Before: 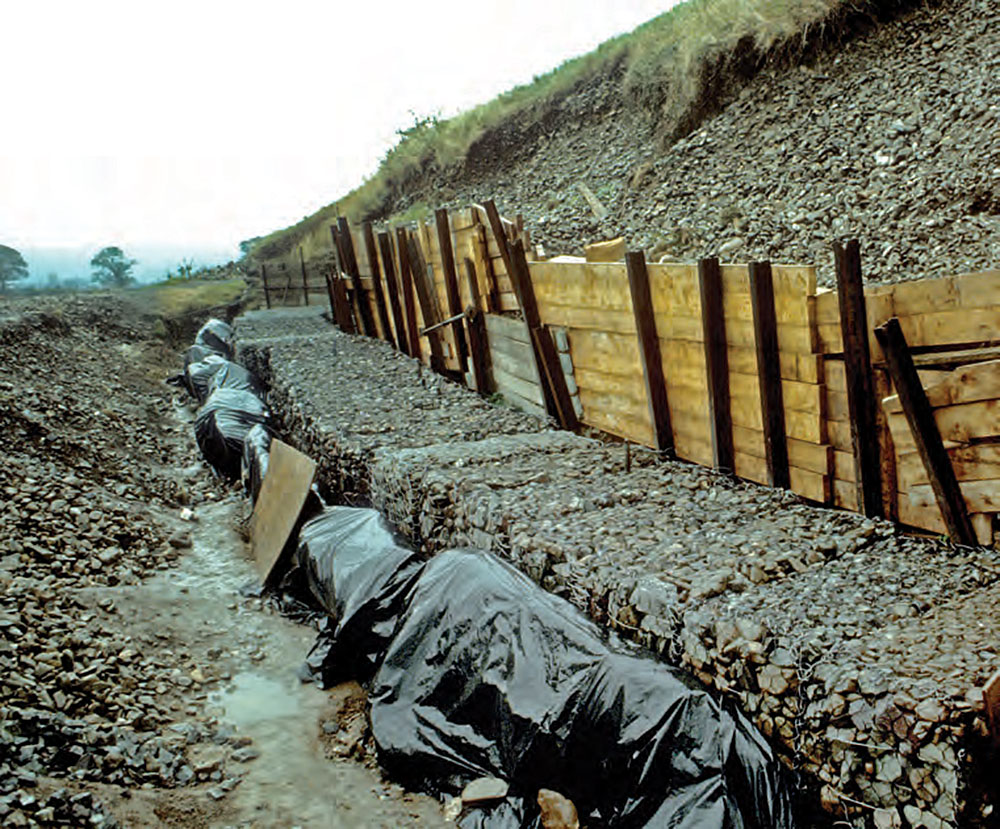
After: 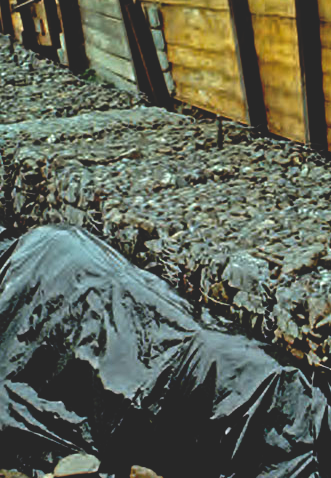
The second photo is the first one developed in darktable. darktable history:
crop: left 40.878%, top 39.176%, right 25.993%, bottom 3.081%
rgb levels: levels [[0.013, 0.434, 0.89], [0, 0.5, 1], [0, 0.5, 1]]
base curve: curves: ch0 [(0, 0.02) (0.083, 0.036) (1, 1)], preserve colors none
